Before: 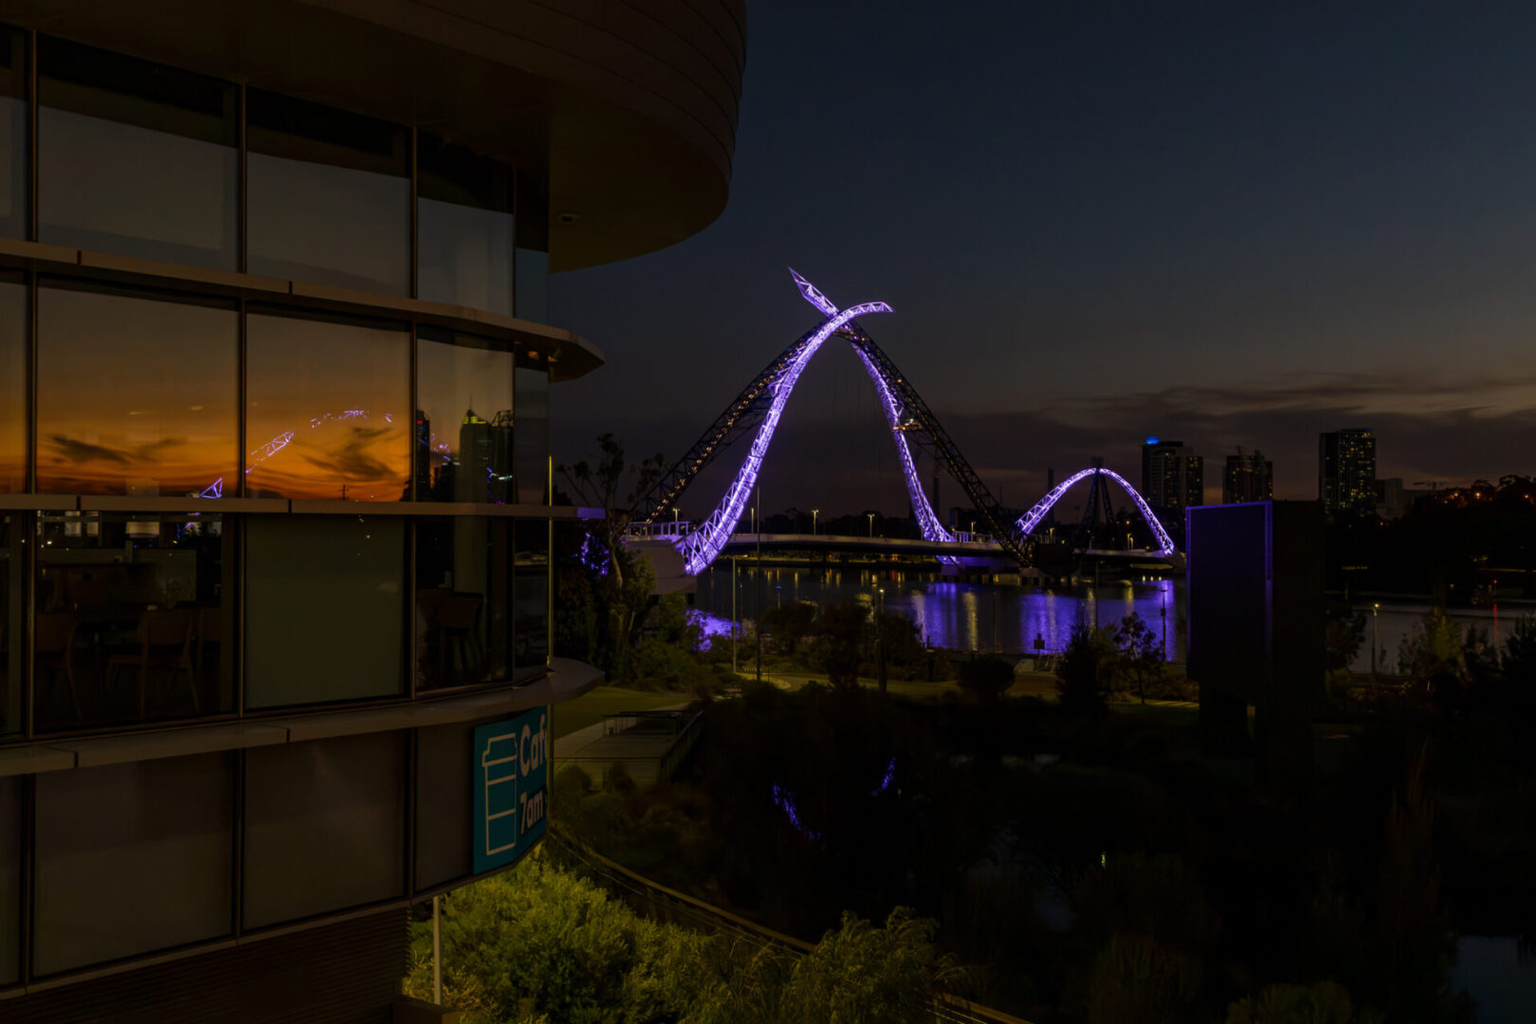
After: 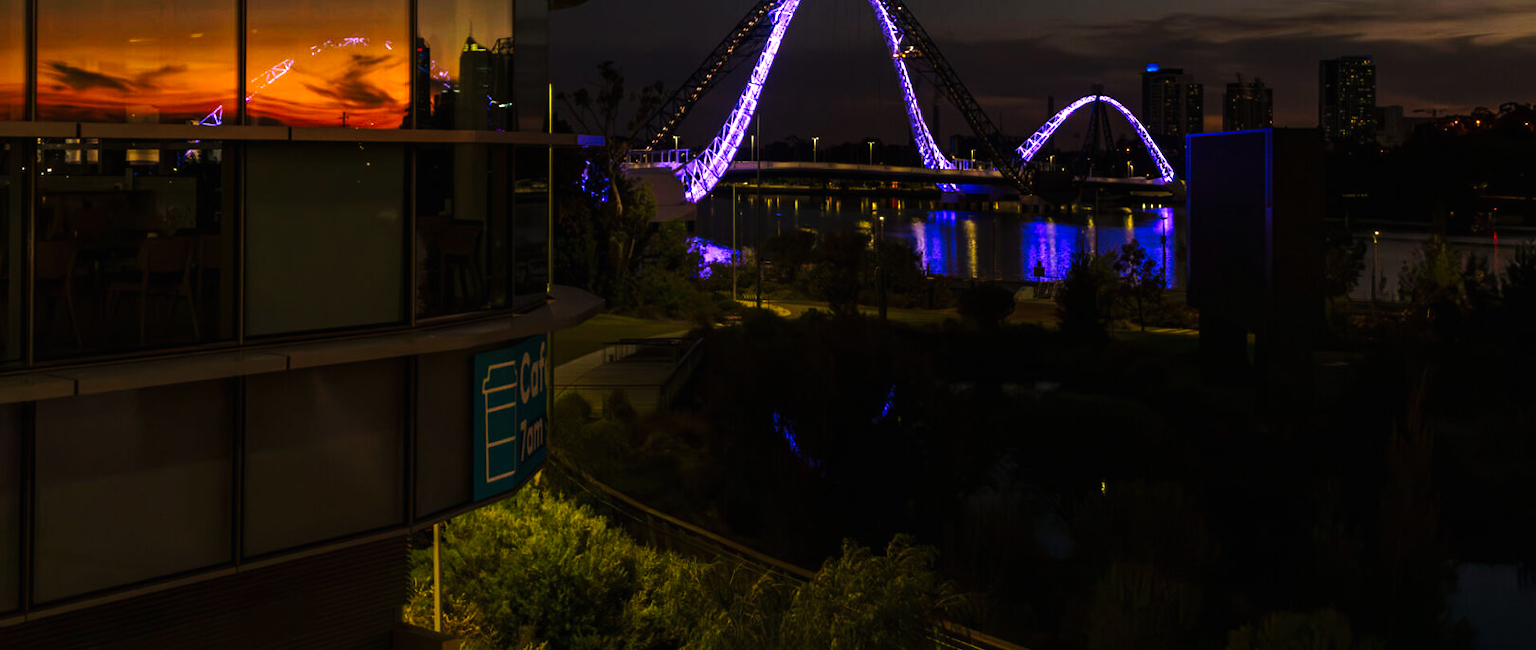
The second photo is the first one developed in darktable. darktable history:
exposure: black level correction 0, exposure 1.45 EV, compensate exposure bias true, compensate highlight preservation false
crop and rotate: top 36.435%
tone curve: curves: ch0 [(0, 0) (0.003, 0.006) (0.011, 0.007) (0.025, 0.01) (0.044, 0.015) (0.069, 0.023) (0.1, 0.031) (0.136, 0.045) (0.177, 0.066) (0.224, 0.098) (0.277, 0.139) (0.335, 0.194) (0.399, 0.254) (0.468, 0.346) (0.543, 0.45) (0.623, 0.56) (0.709, 0.667) (0.801, 0.78) (0.898, 0.891) (1, 1)], preserve colors none
